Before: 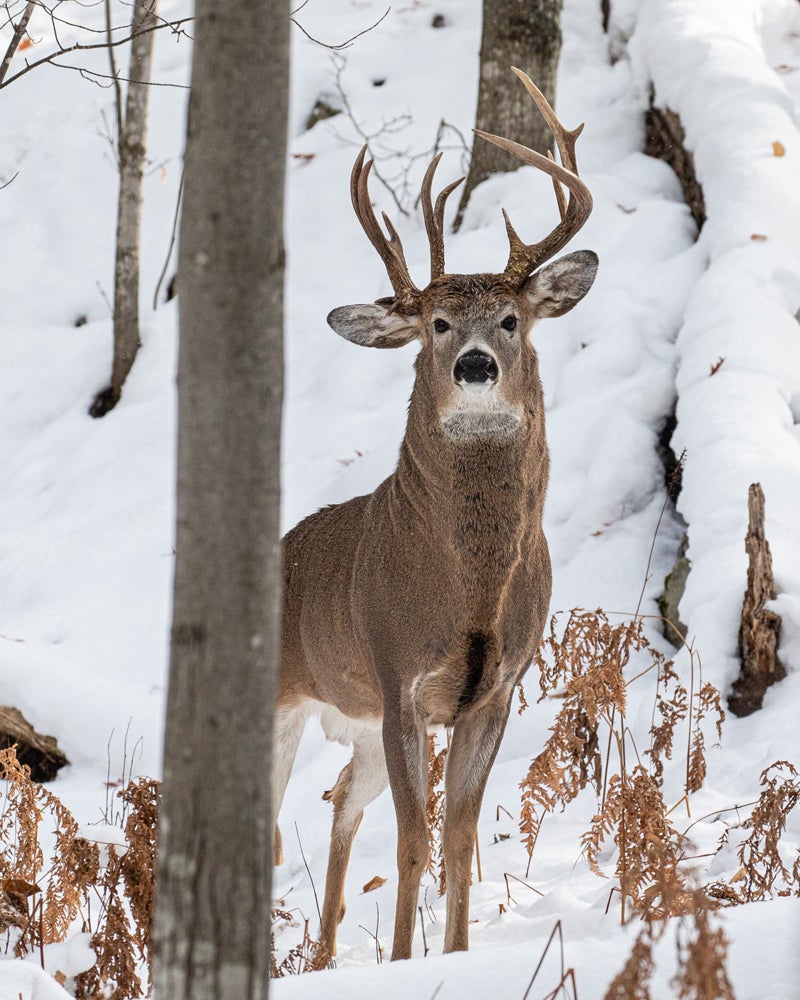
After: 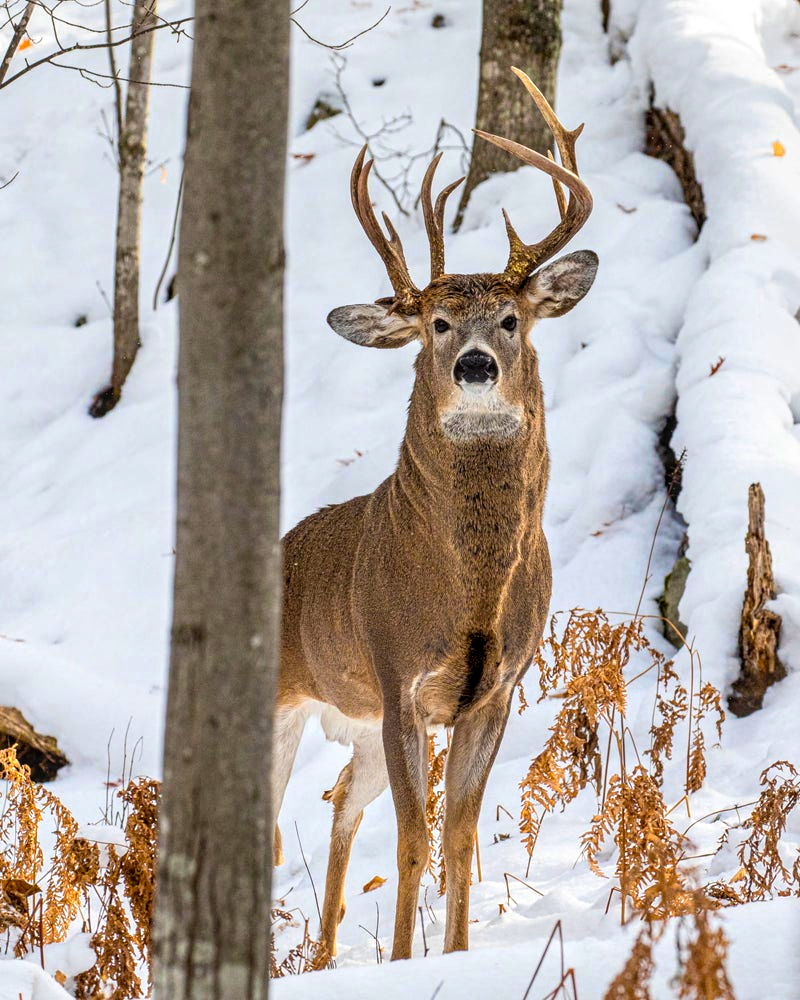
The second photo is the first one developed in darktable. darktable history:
local contrast: detail 130%
color balance rgb: linear chroma grading › global chroma 15%, perceptual saturation grading › global saturation 30%
color zones: curves: ch0 [(0.099, 0.624) (0.257, 0.596) (0.384, 0.376) (0.529, 0.492) (0.697, 0.564) (0.768, 0.532) (0.908, 0.644)]; ch1 [(0.112, 0.564) (0.254, 0.612) (0.432, 0.676) (0.592, 0.456) (0.743, 0.684) (0.888, 0.536)]; ch2 [(0.25, 0.5) (0.469, 0.36) (0.75, 0.5)]
